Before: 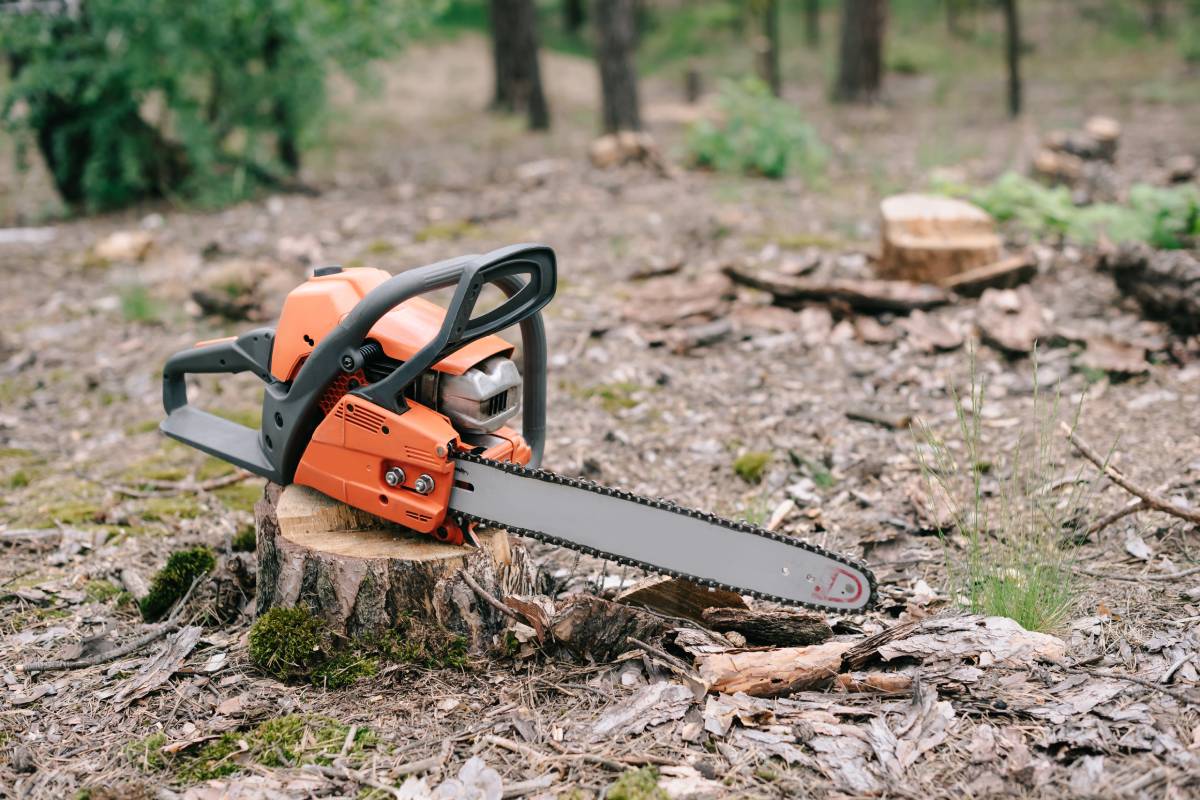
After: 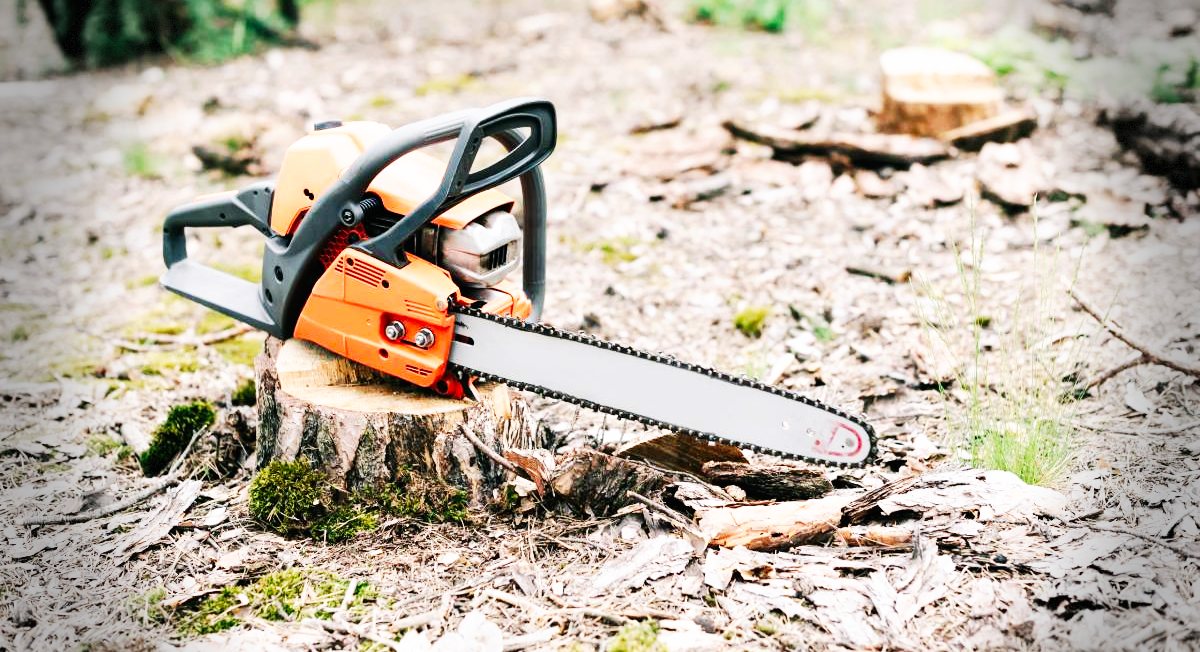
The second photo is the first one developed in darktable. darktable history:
base curve: curves: ch0 [(0, 0) (0.007, 0.004) (0.027, 0.03) (0.046, 0.07) (0.207, 0.54) (0.442, 0.872) (0.673, 0.972) (1, 1)], preserve colors none
crop and rotate: top 18.411%
vignetting: fall-off start 76.82%, fall-off radius 27.28%, brightness -0.527, saturation -0.516, width/height ratio 0.967, dithering 8-bit output
